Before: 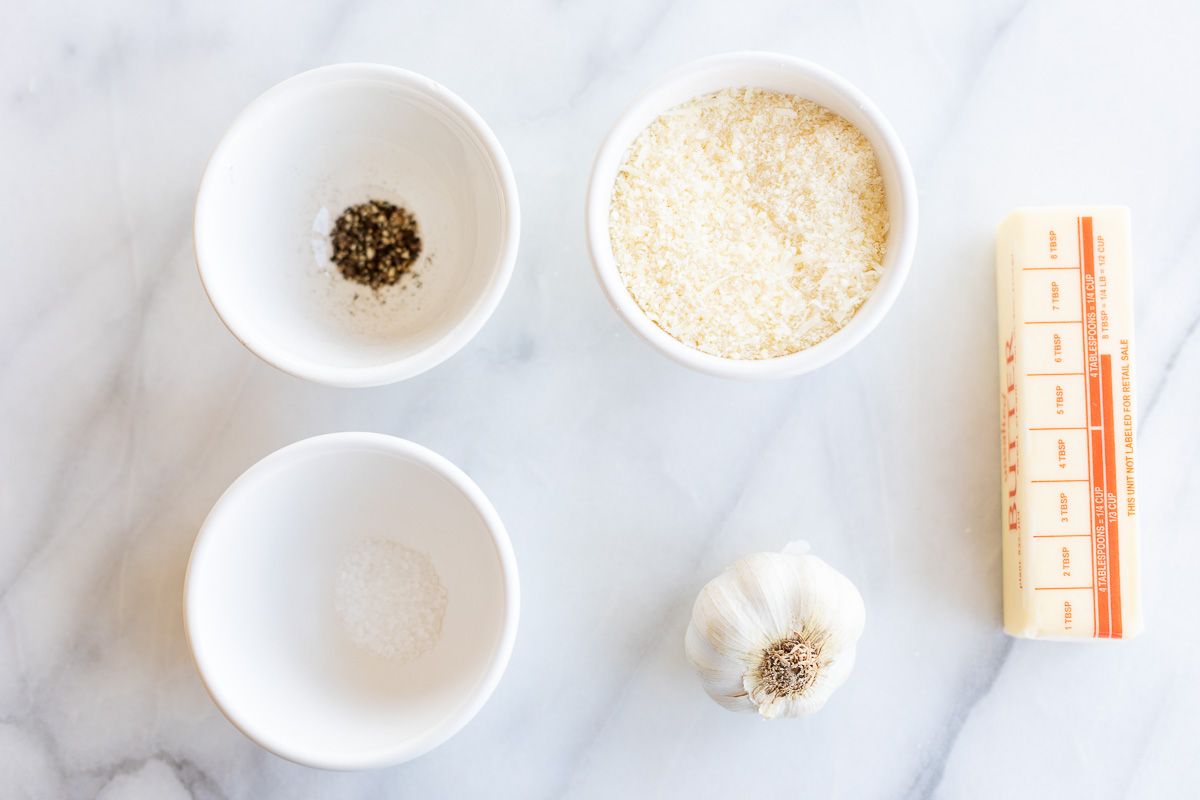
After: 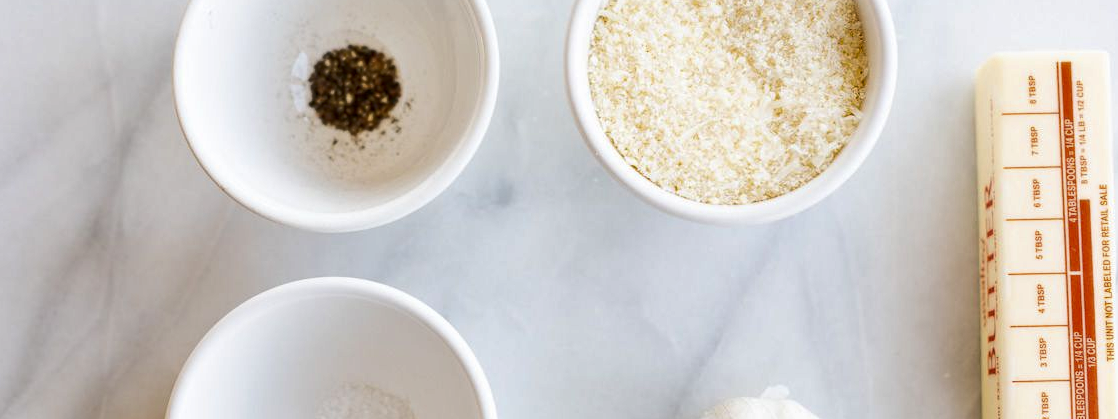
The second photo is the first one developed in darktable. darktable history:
crop: left 1.787%, top 19.457%, right 5.024%, bottom 28.149%
shadows and highlights: highlights color adjustment 41.89%, low approximation 0.01, soften with gaussian
